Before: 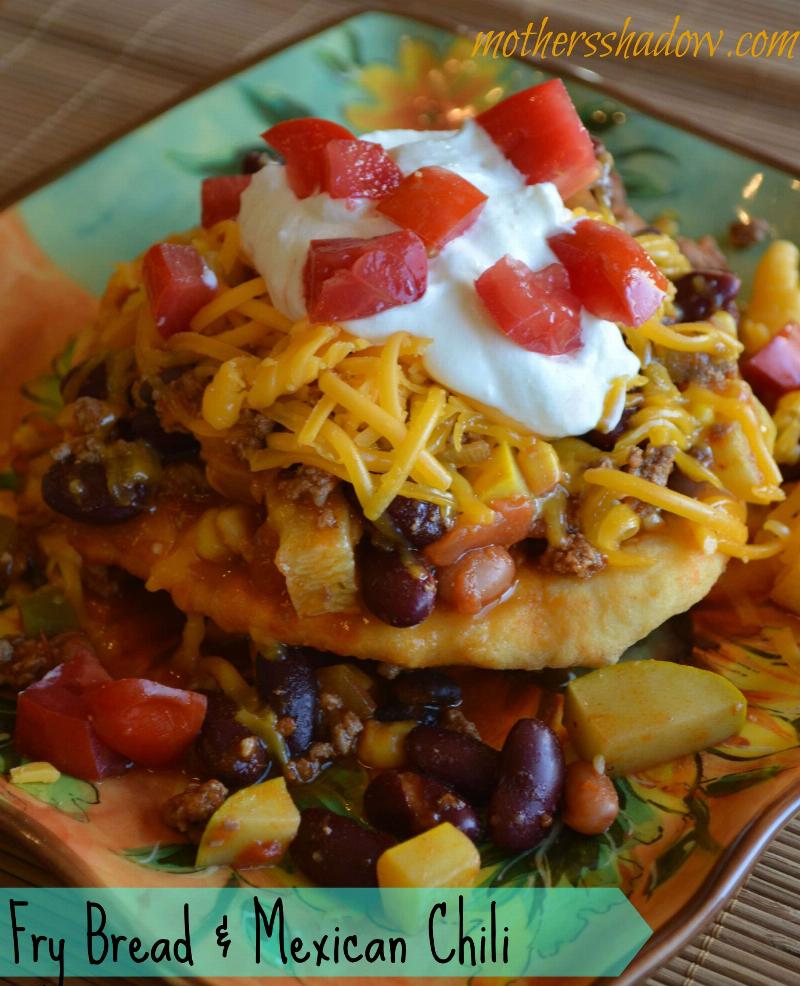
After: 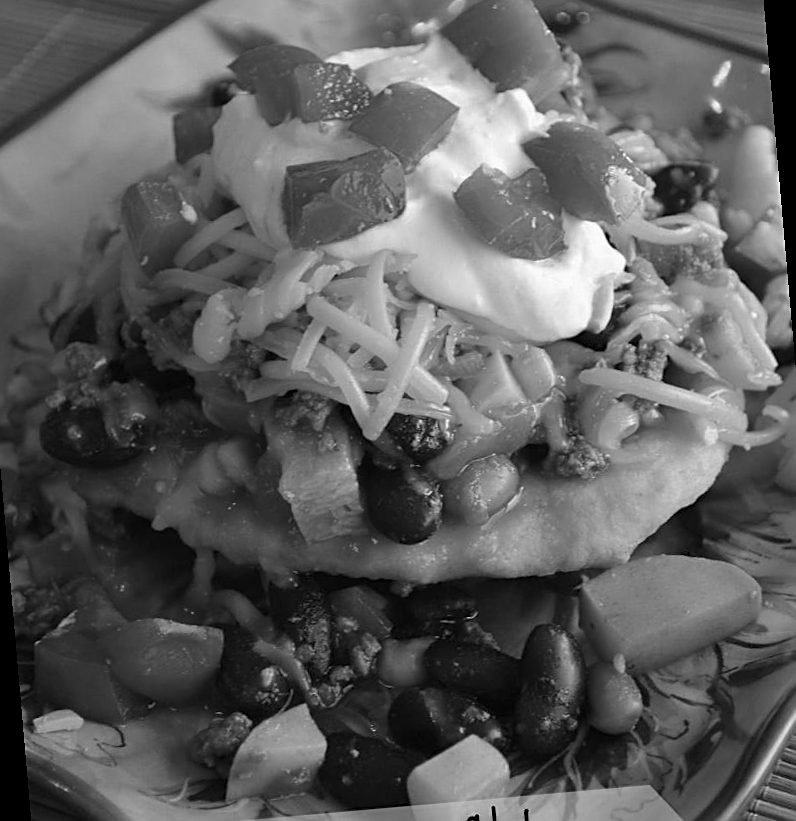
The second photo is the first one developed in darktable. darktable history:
sharpen: on, module defaults
rotate and perspective: rotation -5°, crop left 0.05, crop right 0.952, crop top 0.11, crop bottom 0.89
monochrome: on, module defaults
